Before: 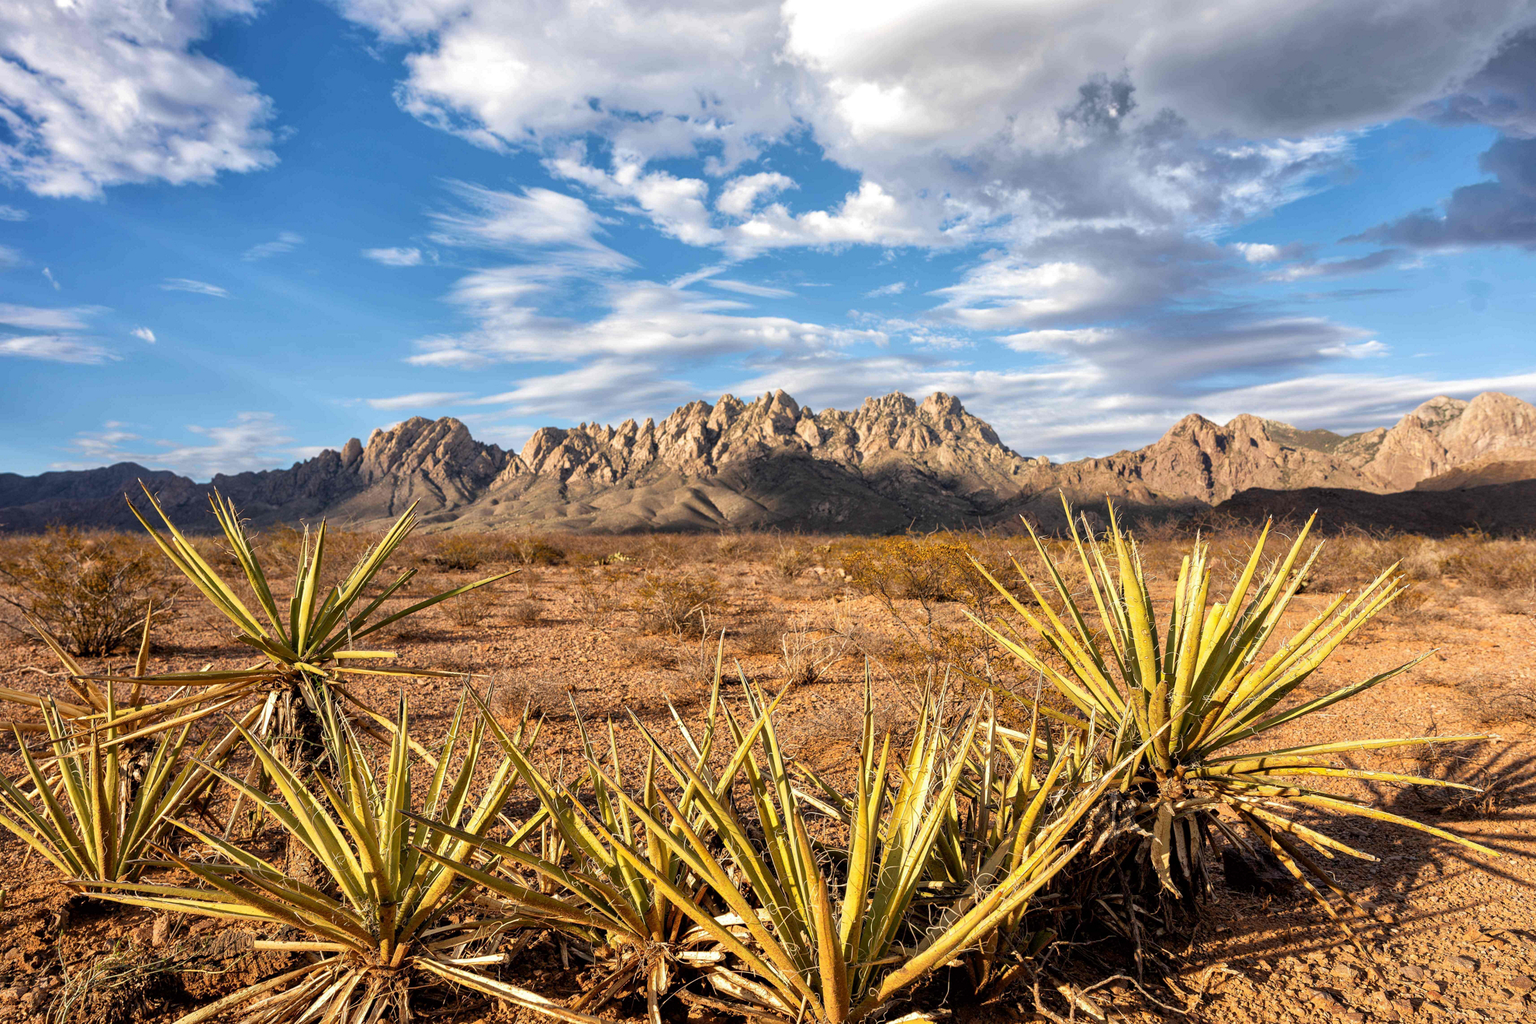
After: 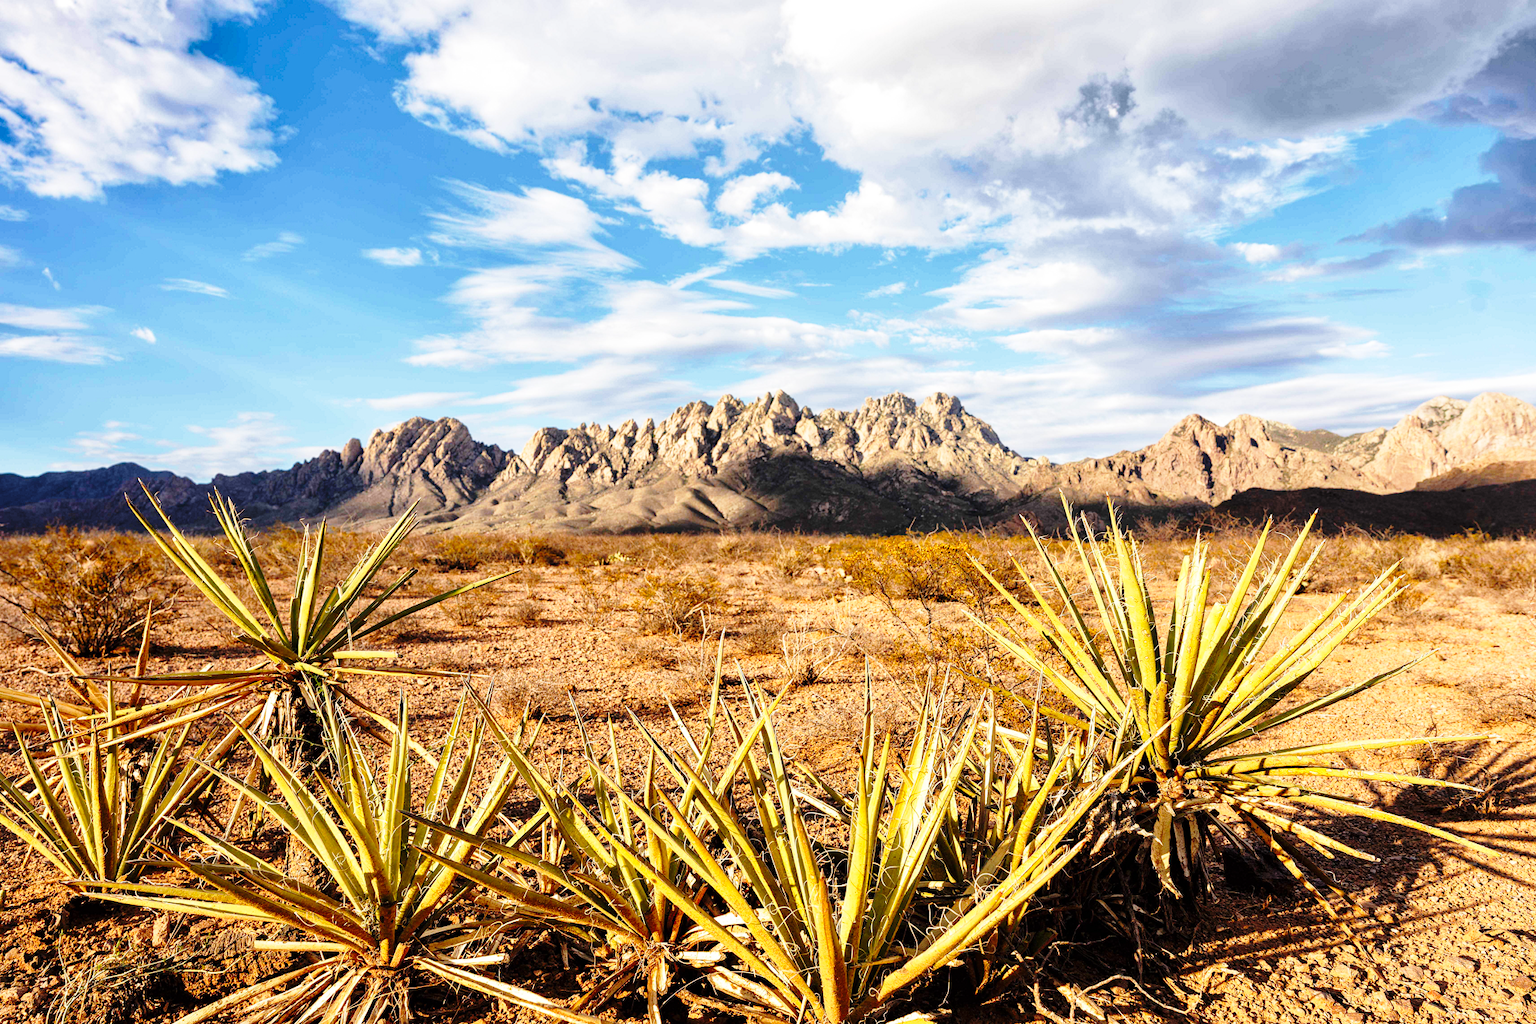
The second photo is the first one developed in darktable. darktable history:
base curve: curves: ch0 [(0, 0) (0.04, 0.03) (0.133, 0.232) (0.448, 0.748) (0.843, 0.968) (1, 1)], preserve colors none
